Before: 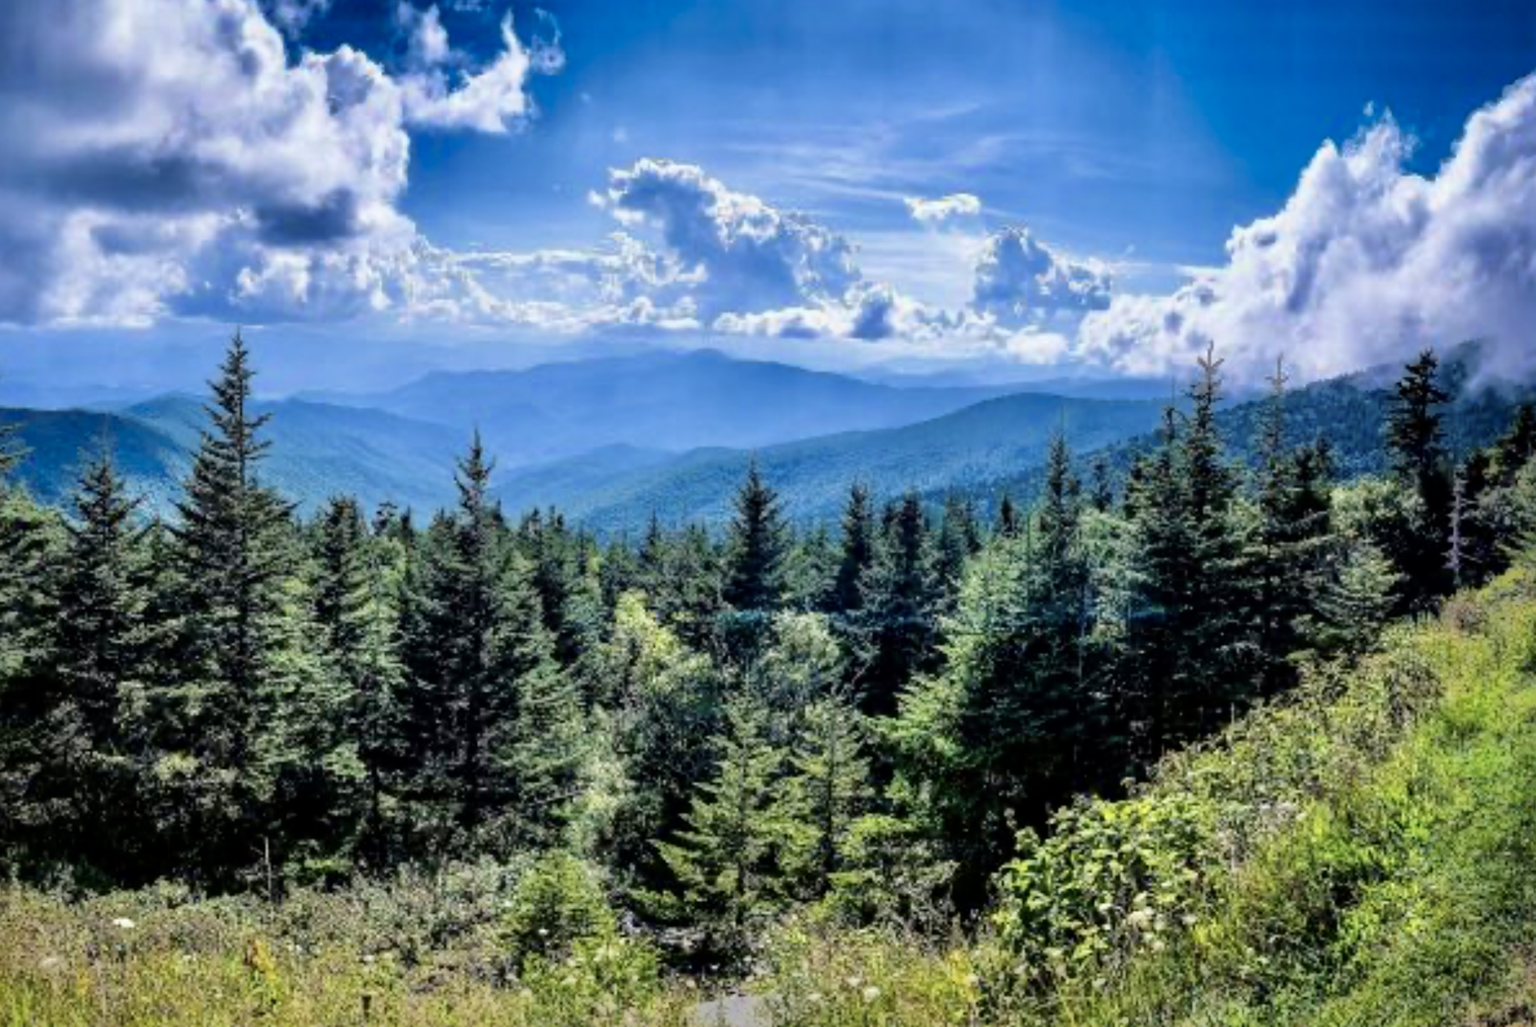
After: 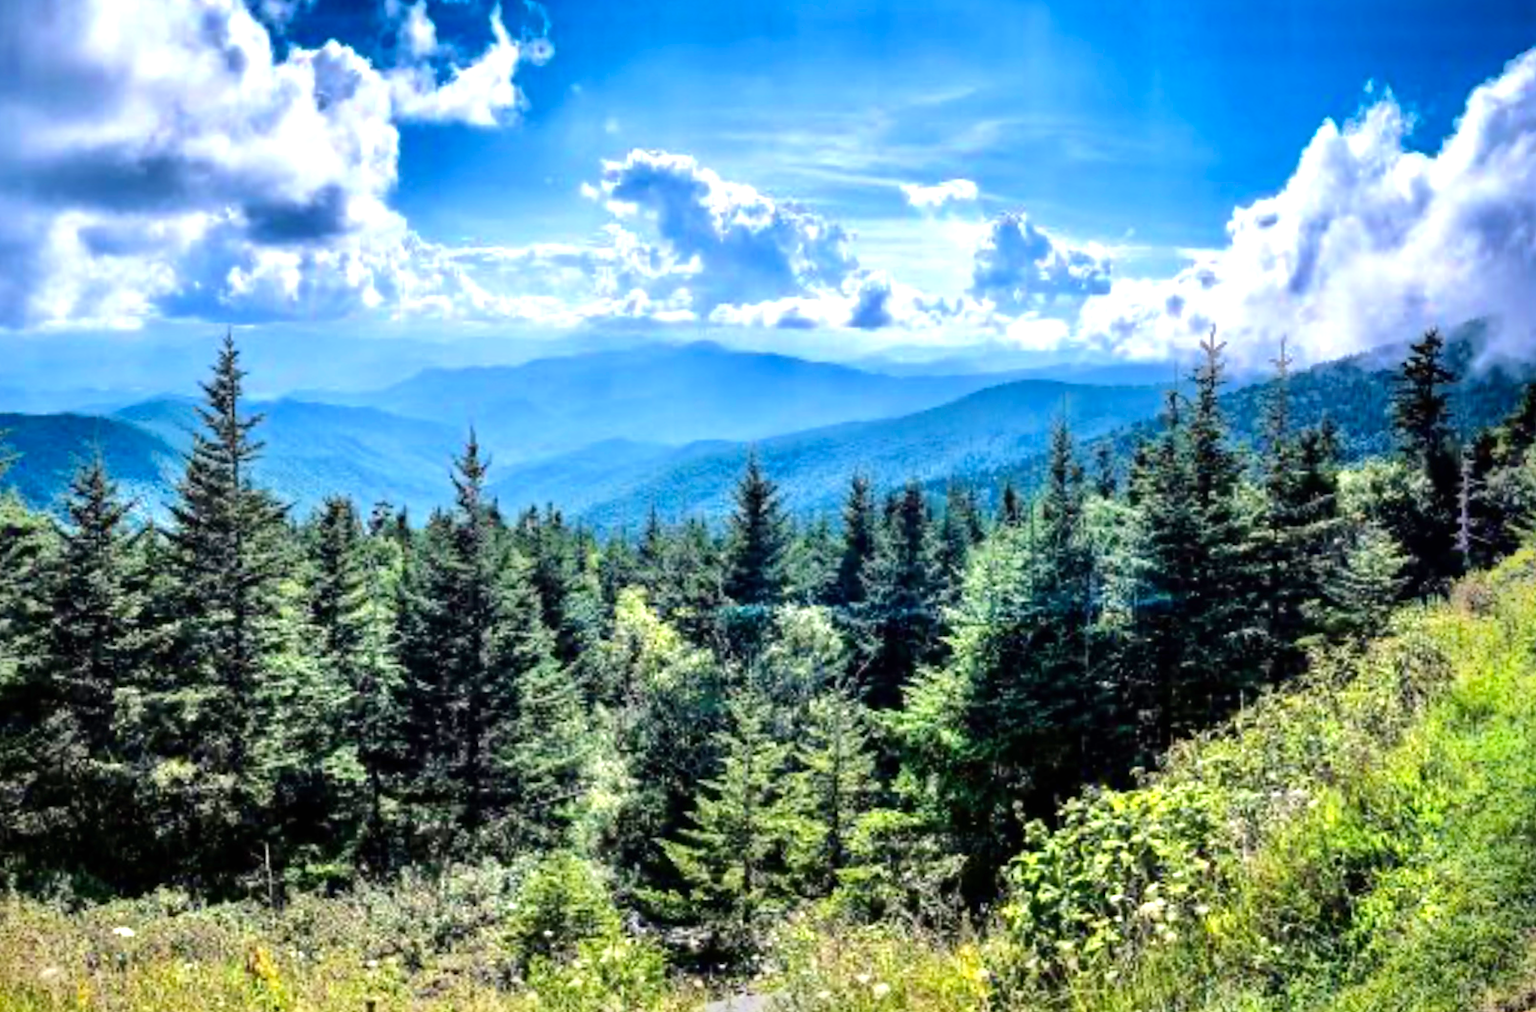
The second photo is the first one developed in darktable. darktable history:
exposure: black level correction 0, exposure 0.7 EV, compensate highlight preservation false
rotate and perspective: rotation -1°, crop left 0.011, crop right 0.989, crop top 0.025, crop bottom 0.975
